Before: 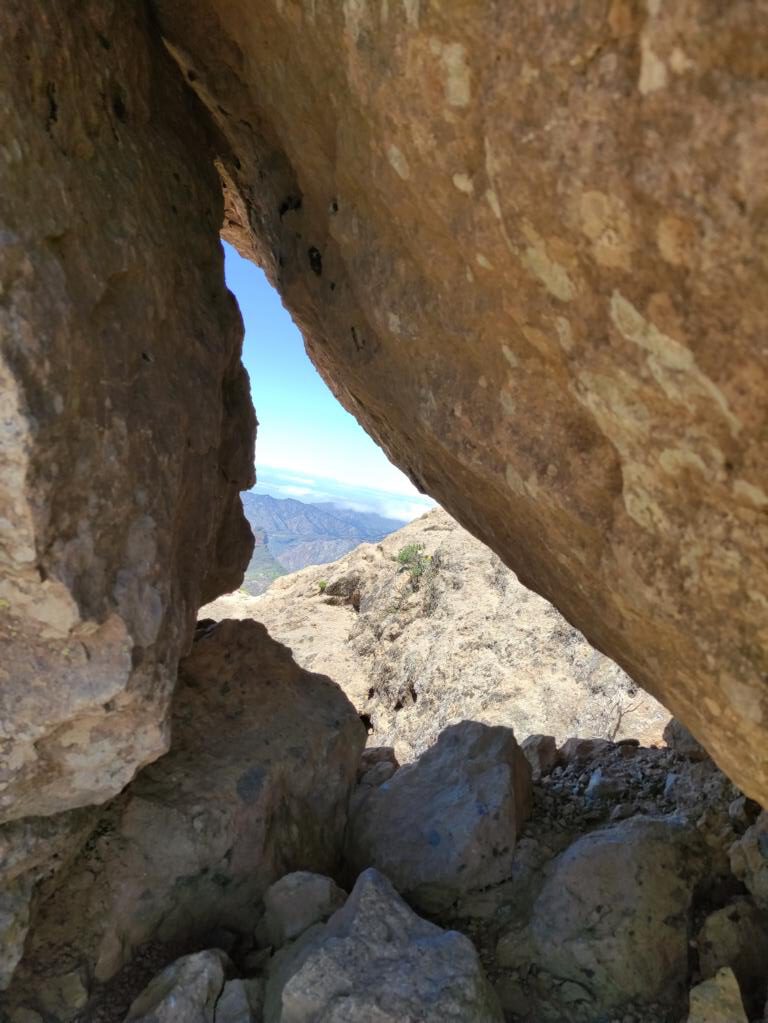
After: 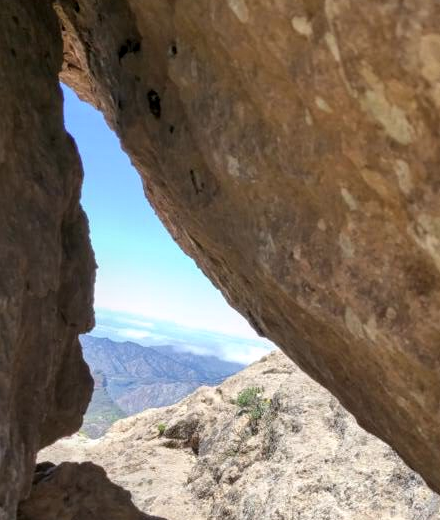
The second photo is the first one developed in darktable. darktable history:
local contrast: on, module defaults
color calibration: illuminant custom, x 0.349, y 0.365, temperature 4935.75 K
crop: left 21.085%, top 15.389%, right 21.58%, bottom 33.741%
